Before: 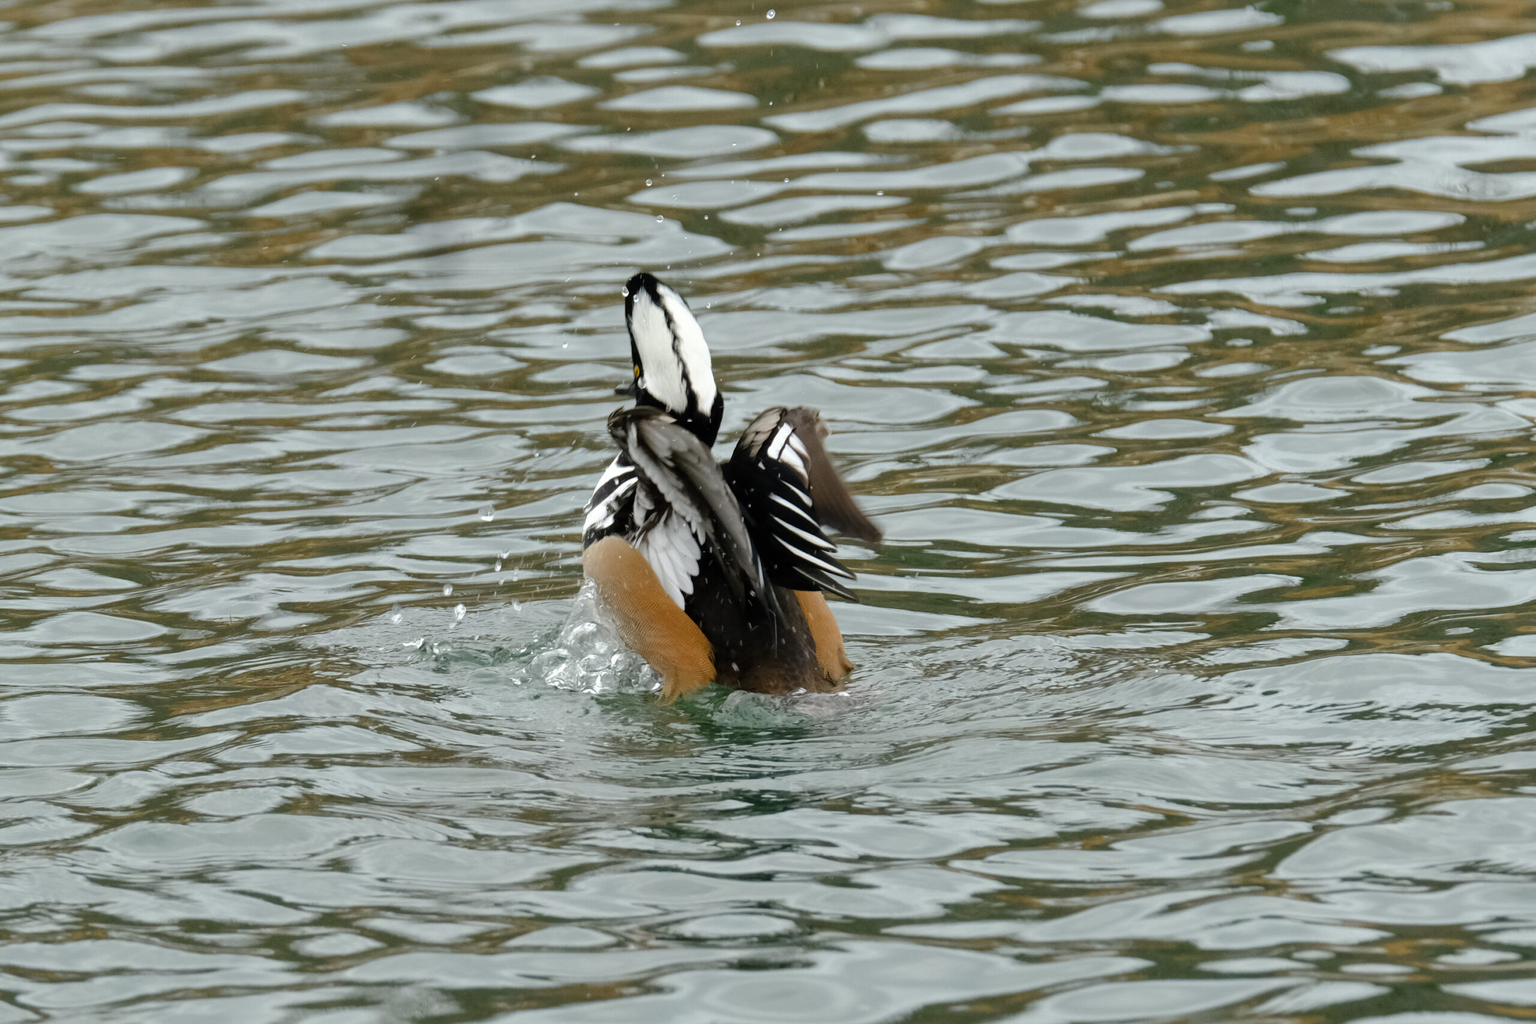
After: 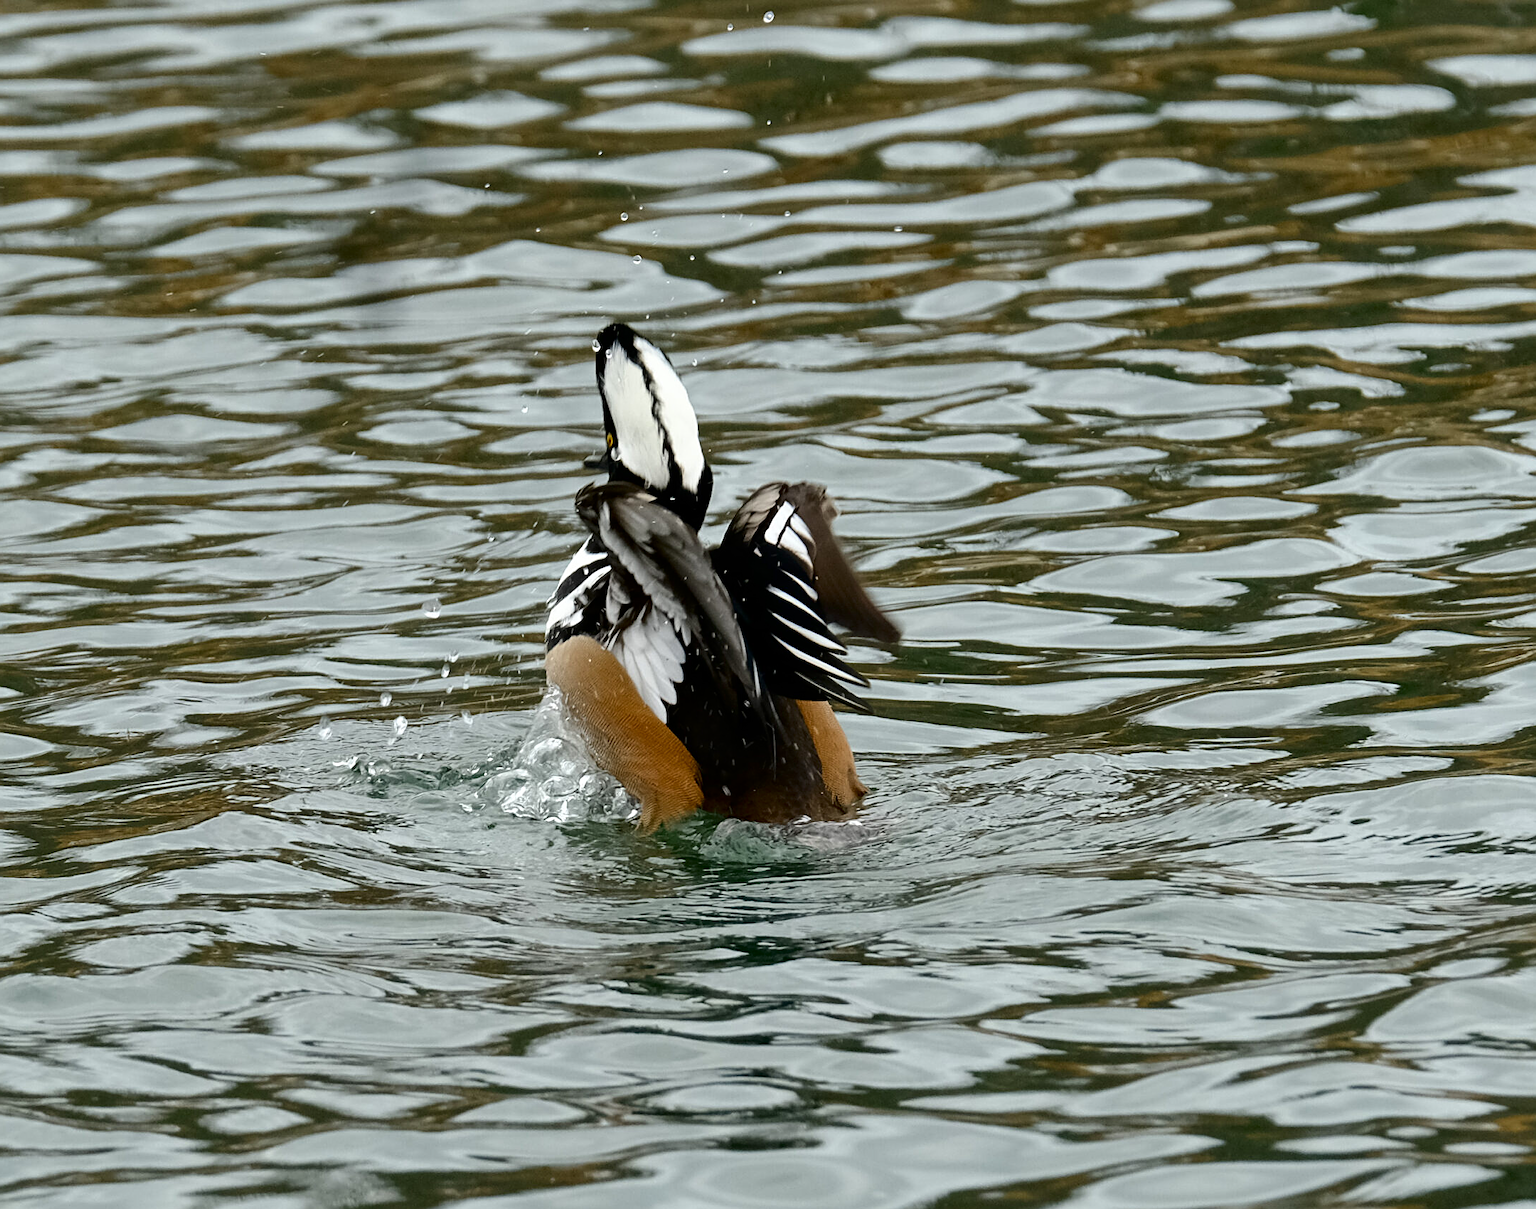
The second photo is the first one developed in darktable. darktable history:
sharpen: on, module defaults
contrast brightness saturation: contrast 0.2, brightness -0.109, saturation 0.103
crop: left 8.007%, right 7.502%
